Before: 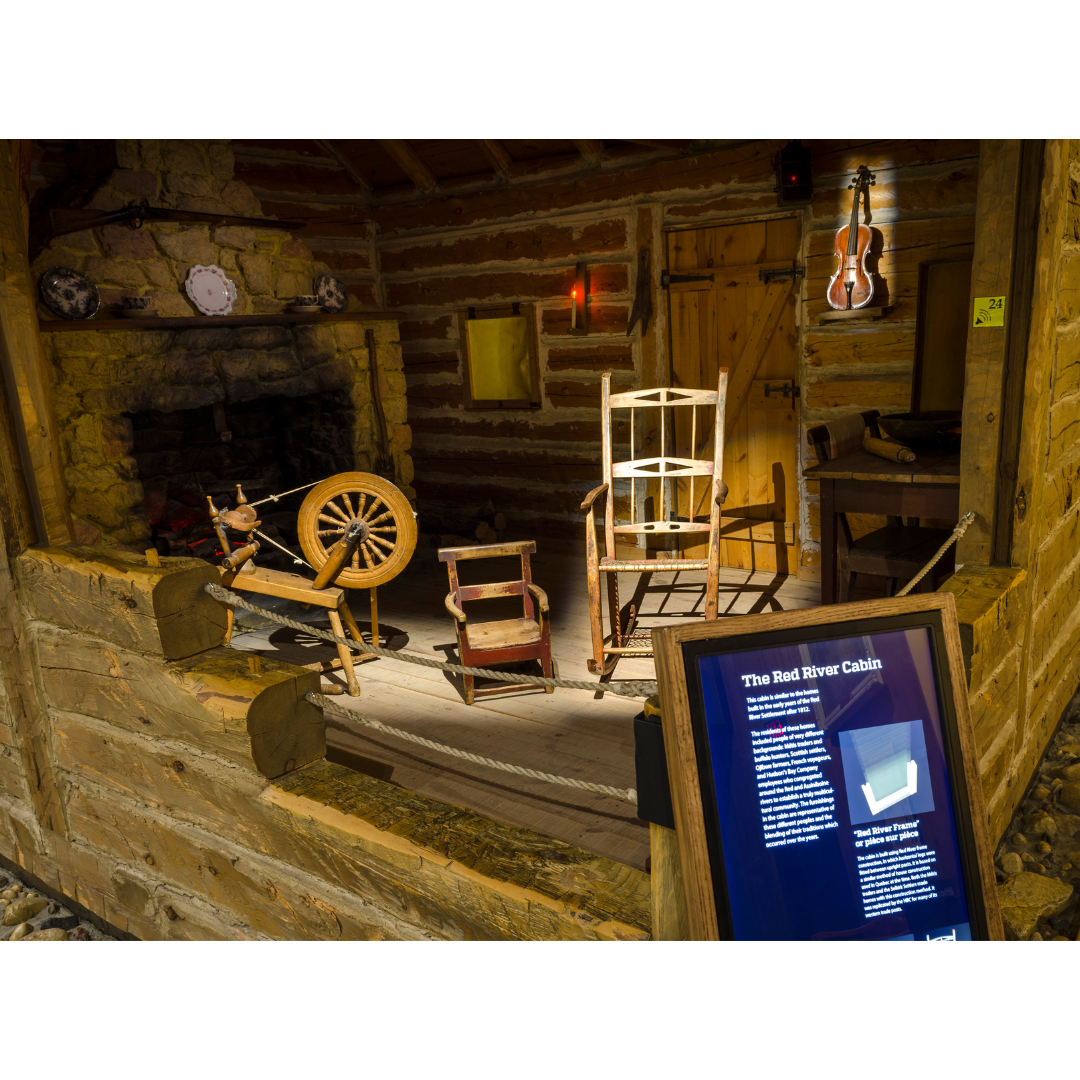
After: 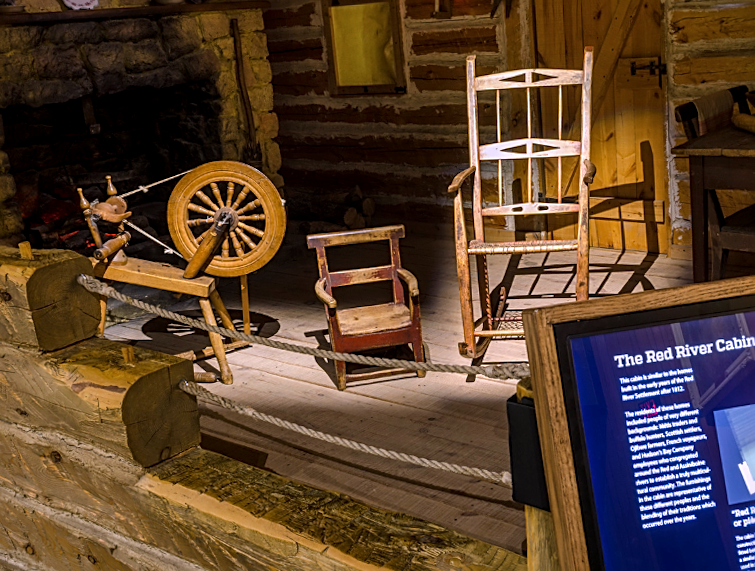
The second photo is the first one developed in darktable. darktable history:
local contrast: on, module defaults
exposure: exposure -0.177 EV
white balance: red 1.042, blue 1.17
rotate and perspective: rotation -1.32°, lens shift (horizontal) -0.031, crop left 0.015, crop right 0.985, crop top 0.047, crop bottom 0.982
crop: left 11.123%, top 27.61%, right 18.3%, bottom 17.034%
sharpen: on, module defaults
